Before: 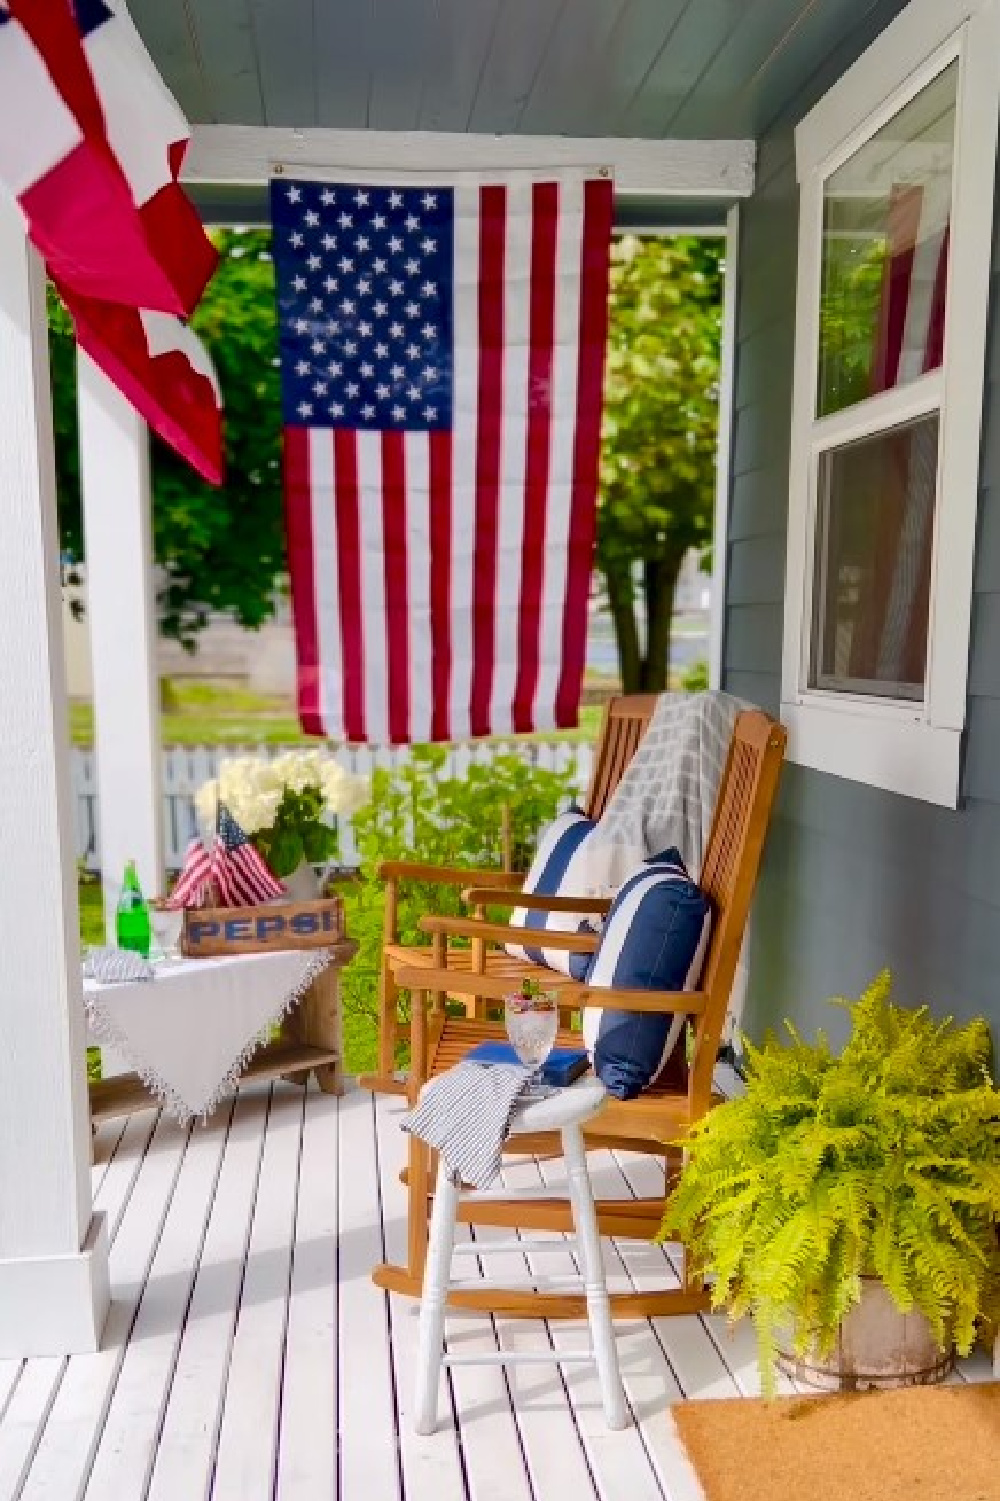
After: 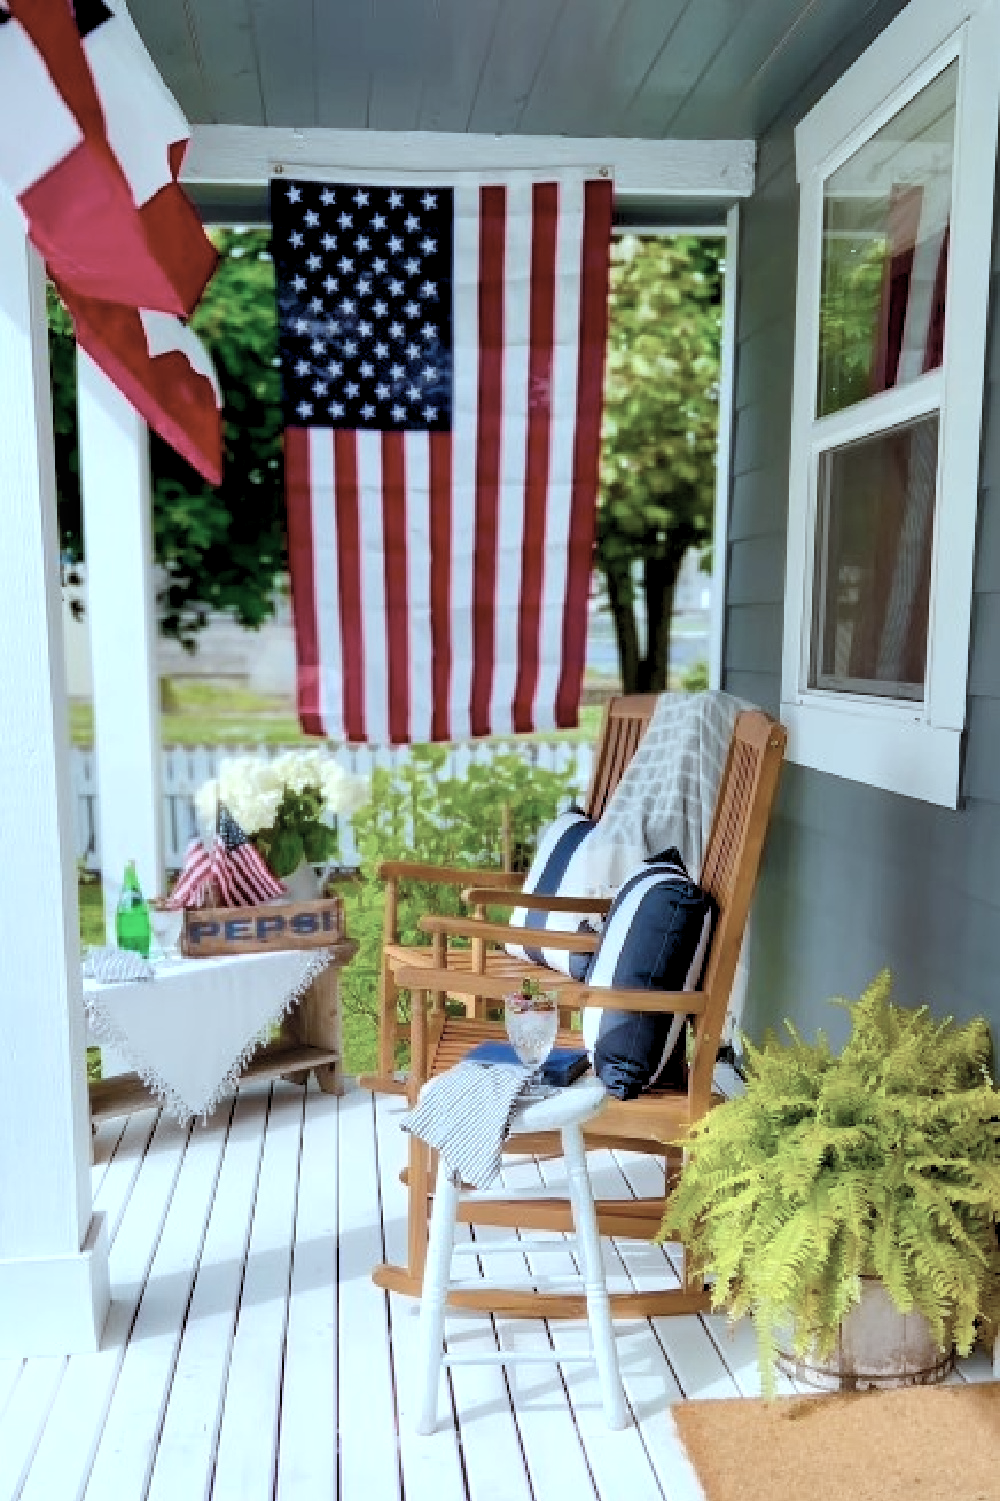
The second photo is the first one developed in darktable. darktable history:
color correction: highlights a* -12.64, highlights b* -18.1, saturation 0.7
rgb levels: levels [[0.01, 0.419, 0.839], [0, 0.5, 1], [0, 0.5, 1]]
bloom: size 3%, threshold 100%, strength 0%
